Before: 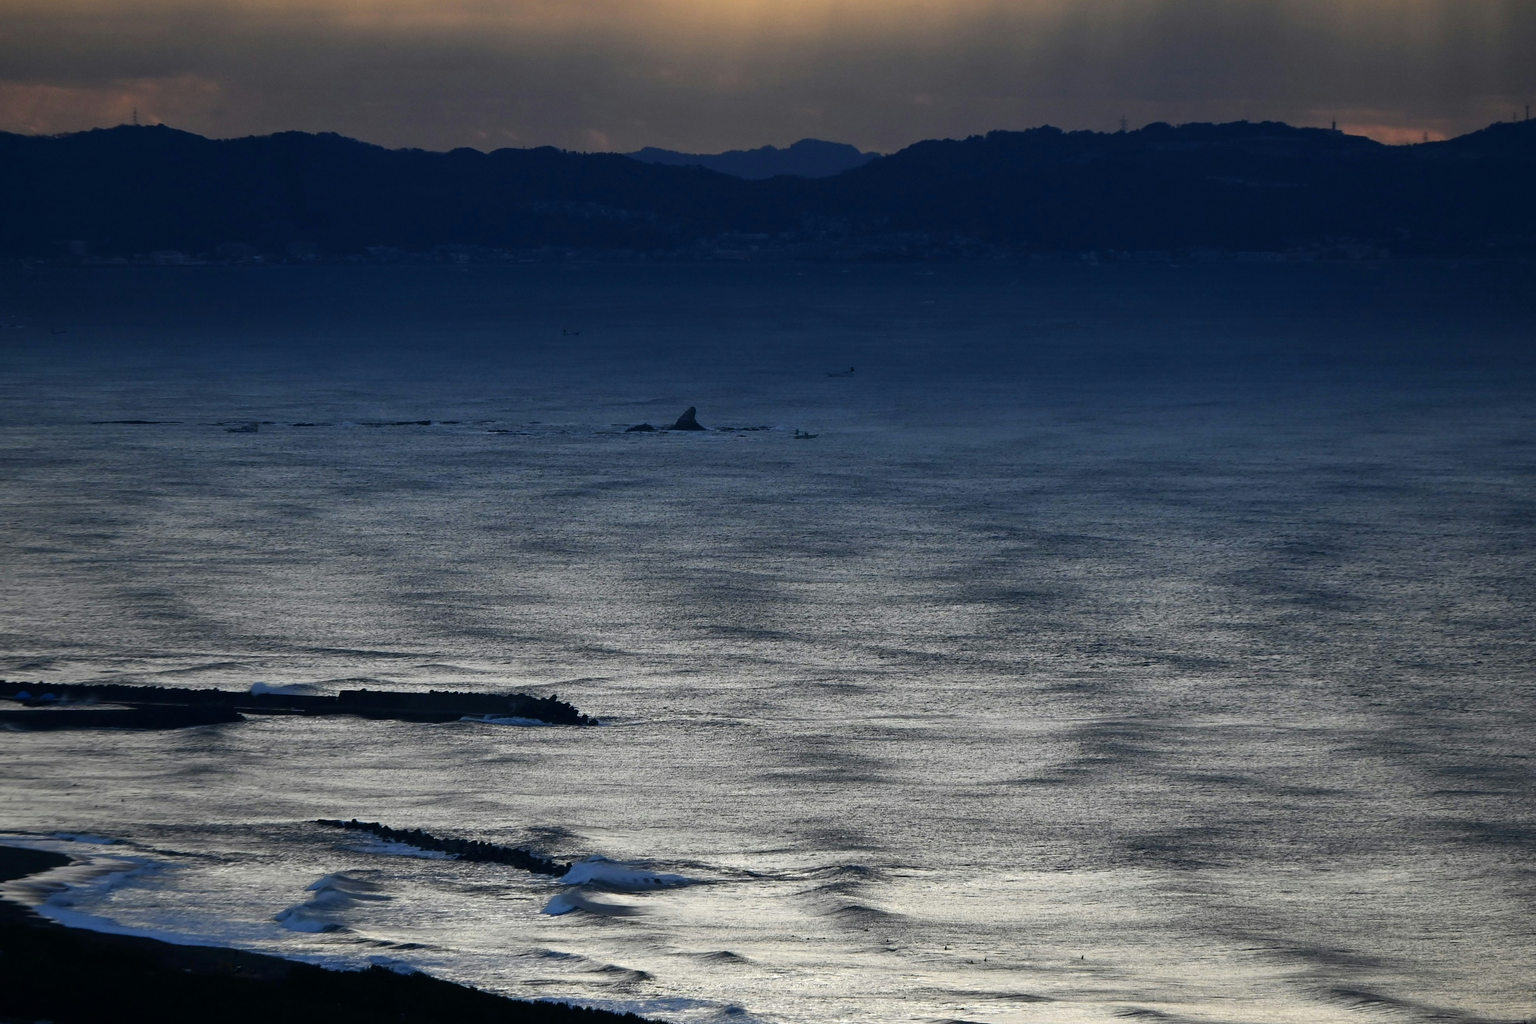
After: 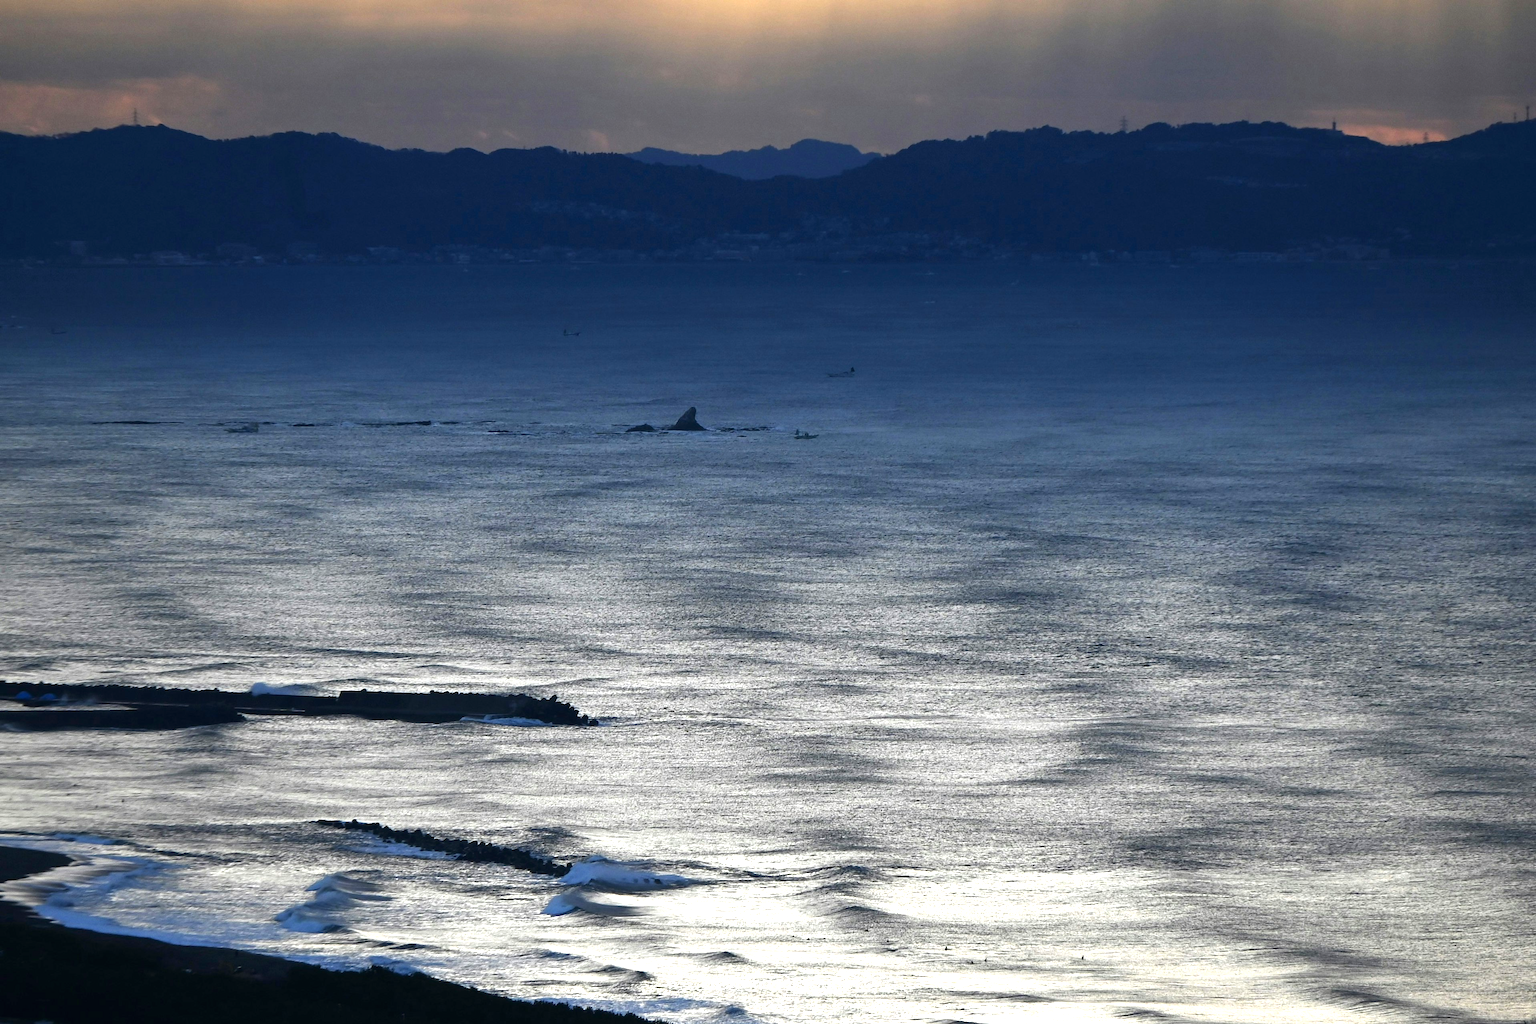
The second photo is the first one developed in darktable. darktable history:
white balance: emerald 1
exposure: black level correction 0, exposure 1 EV, compensate exposure bias true, compensate highlight preservation false
